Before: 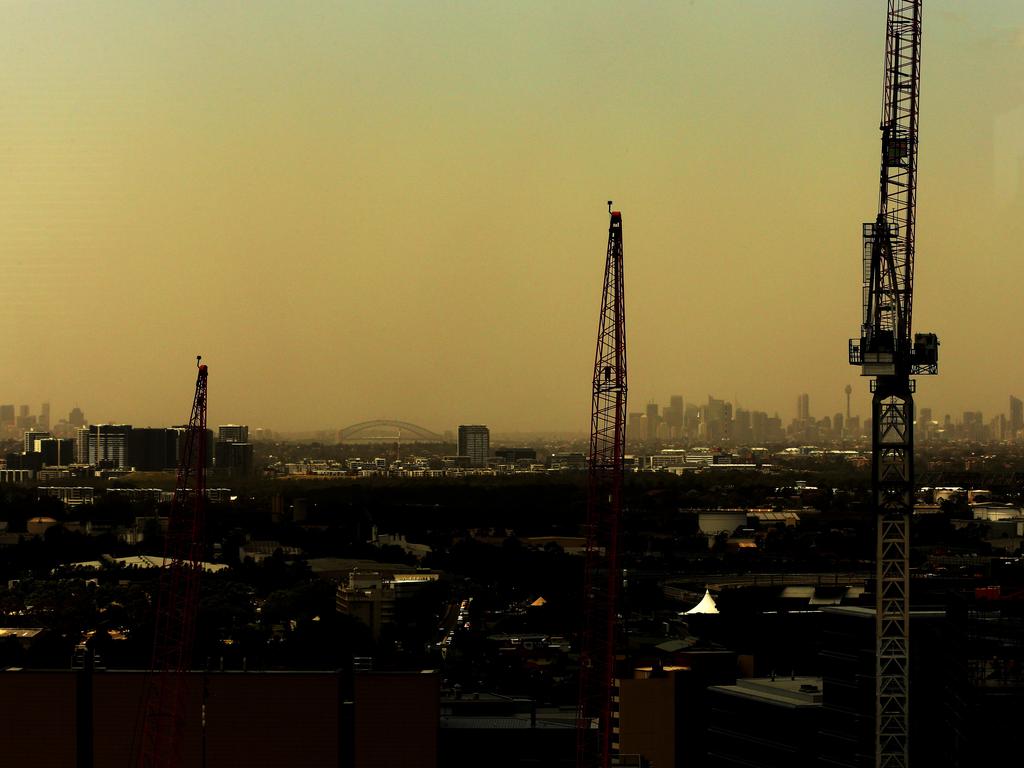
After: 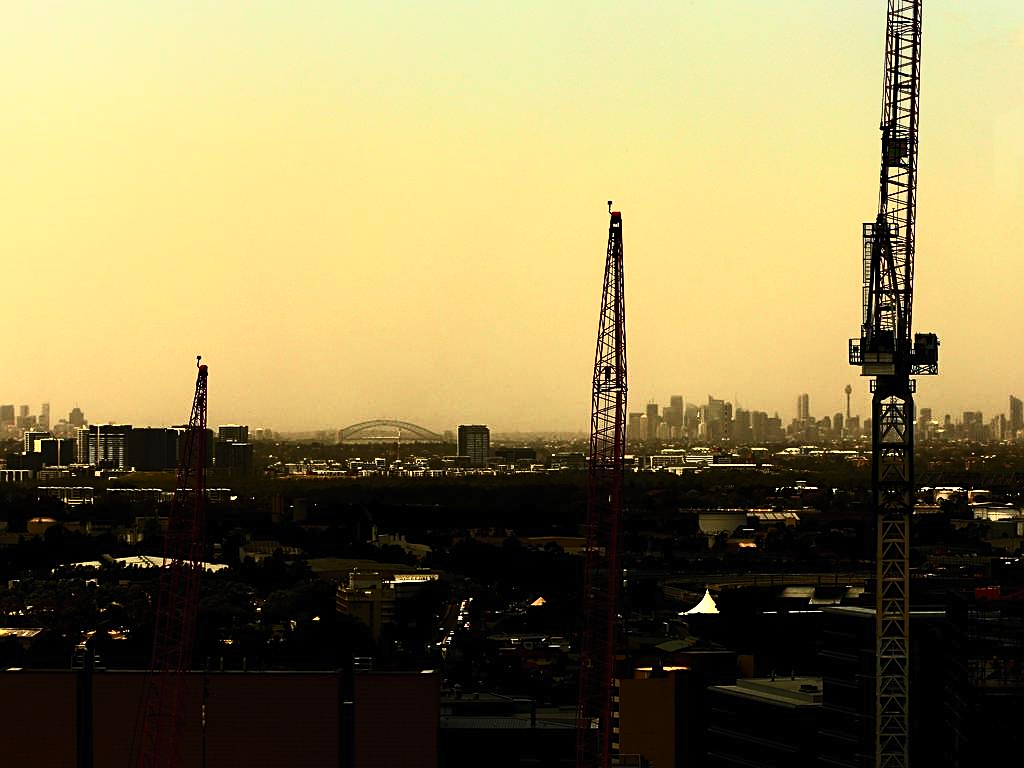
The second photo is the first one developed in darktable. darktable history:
contrast brightness saturation: contrast 0.621, brightness 0.351, saturation 0.14
sharpen: amount 0.497
